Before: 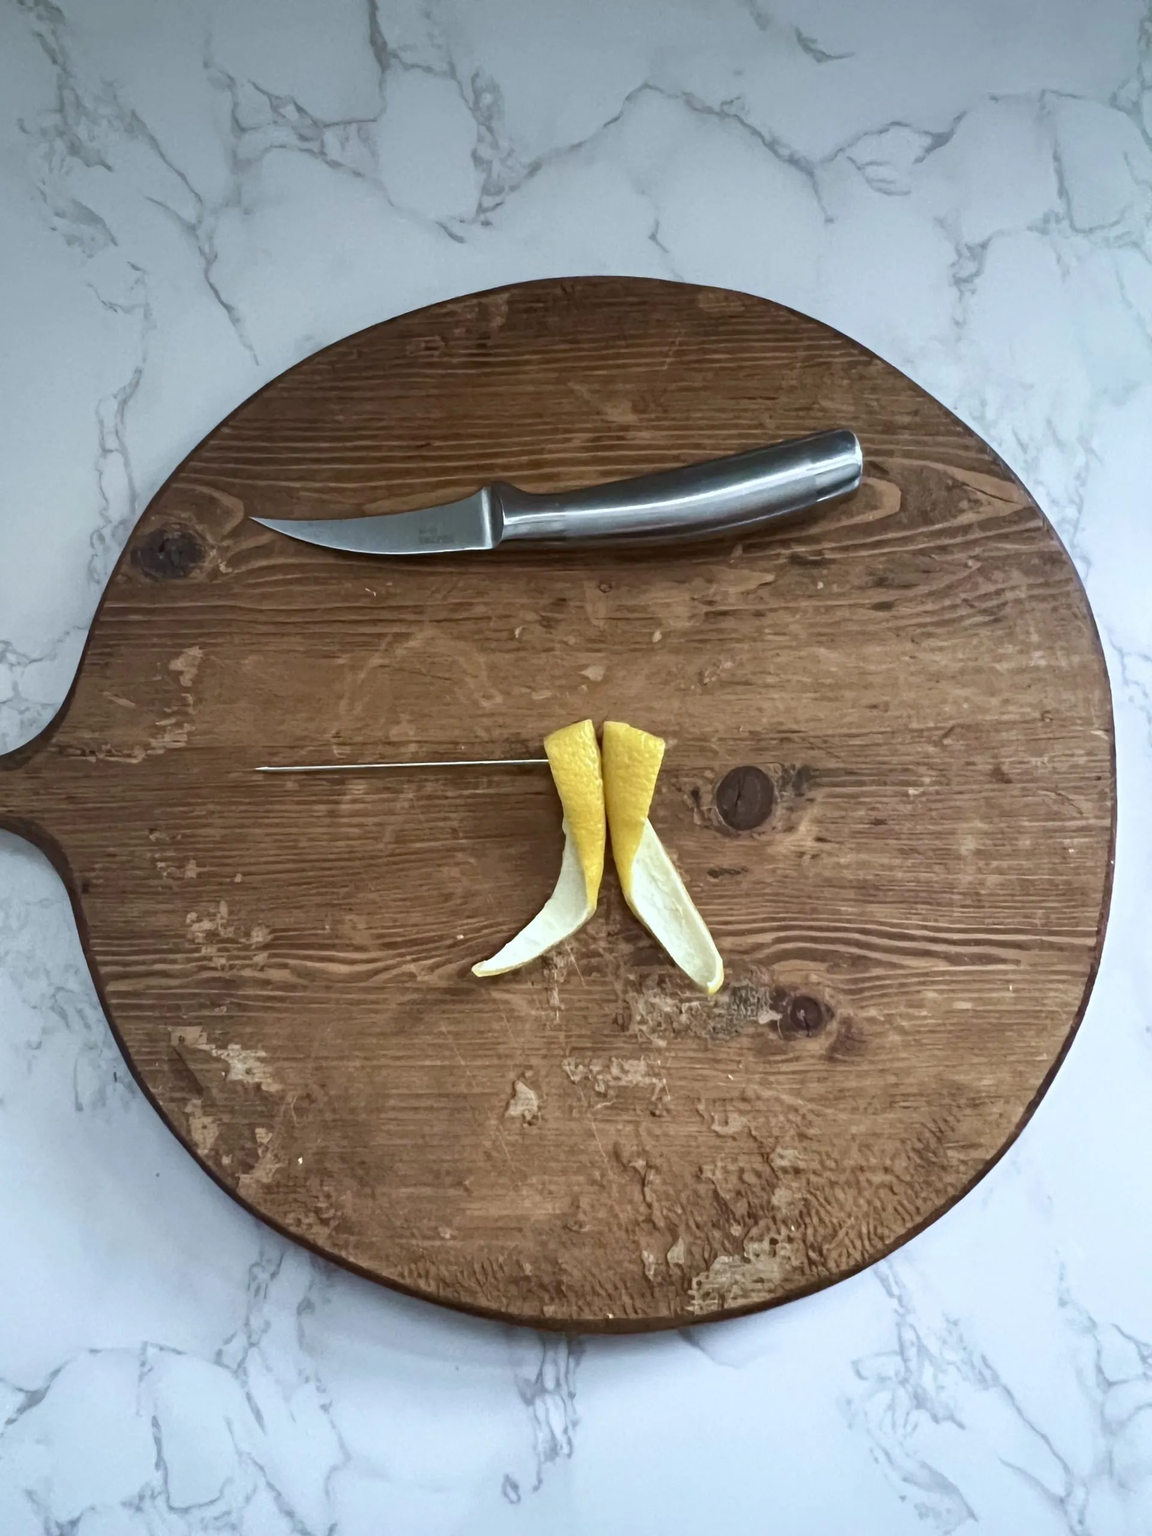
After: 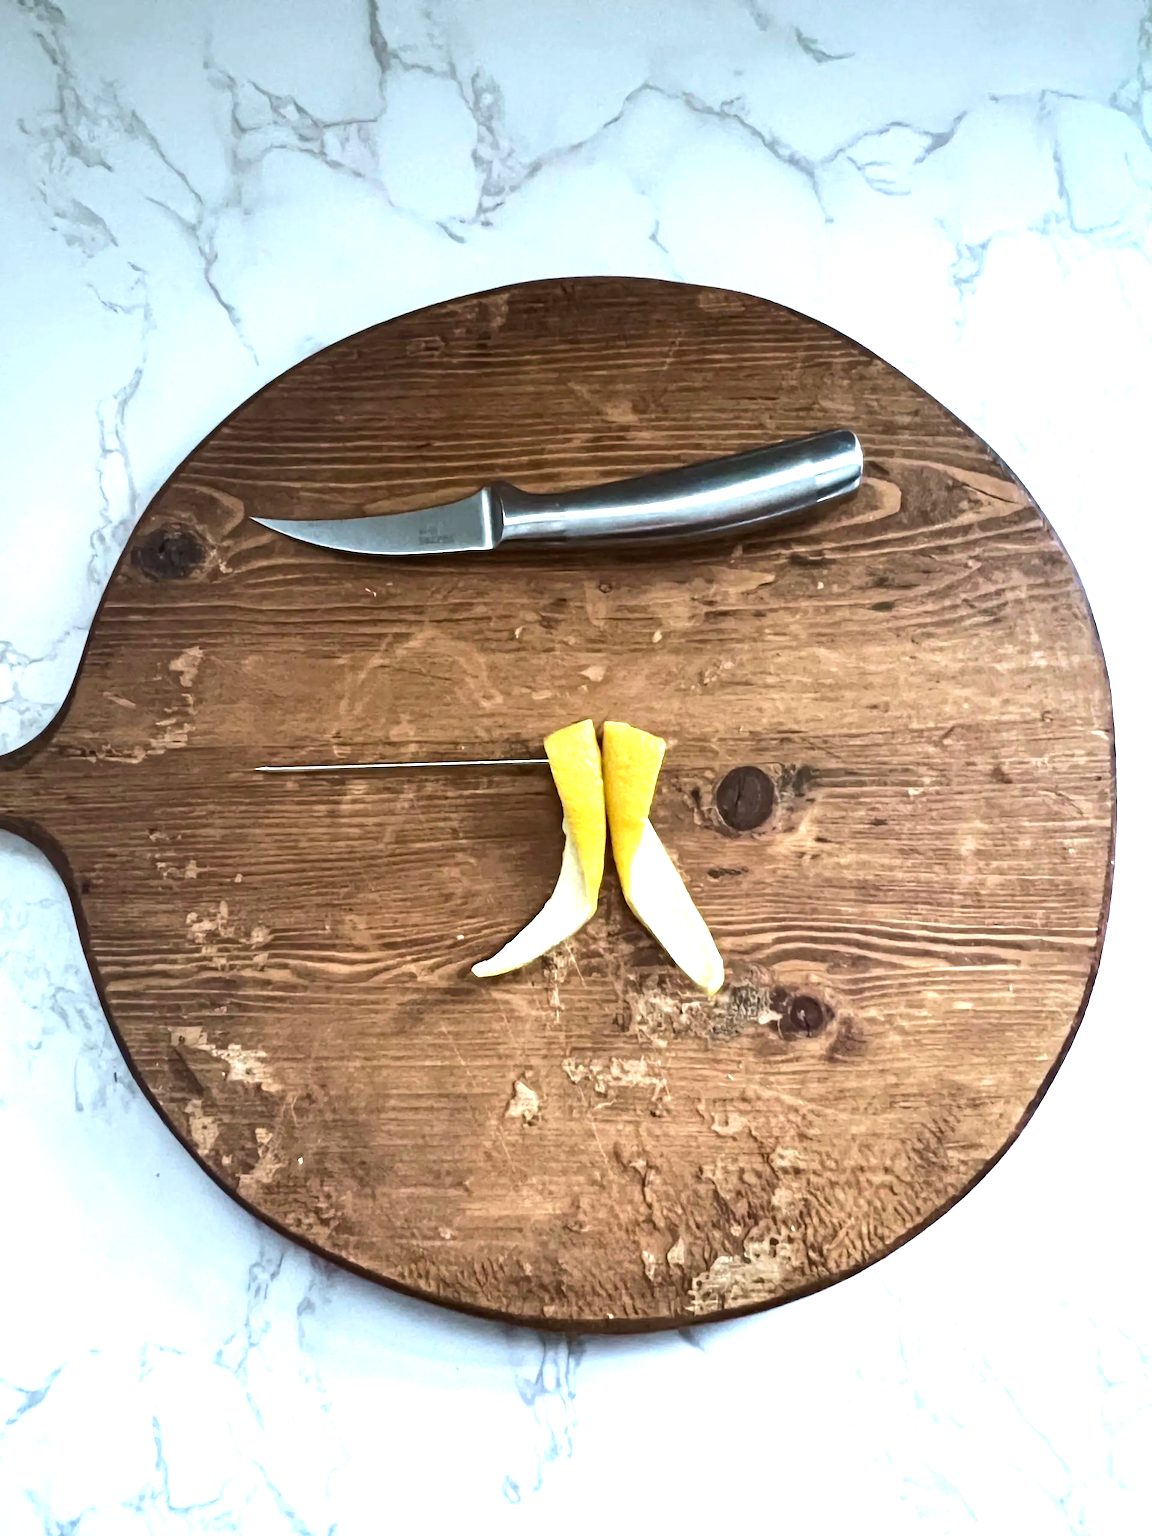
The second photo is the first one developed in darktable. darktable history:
exposure: exposure 0.496 EV, compensate highlight preservation false
tone equalizer: -8 EV -0.75 EV, -7 EV -0.7 EV, -6 EV -0.6 EV, -5 EV -0.4 EV, -3 EV 0.4 EV, -2 EV 0.6 EV, -1 EV 0.7 EV, +0 EV 0.75 EV, edges refinement/feathering 500, mask exposure compensation -1.57 EV, preserve details no
